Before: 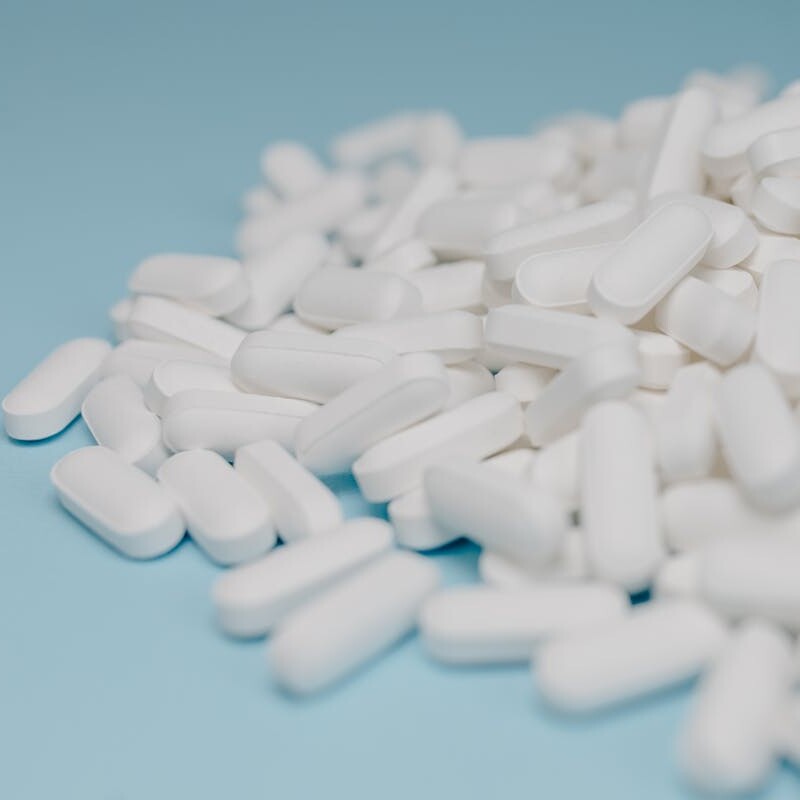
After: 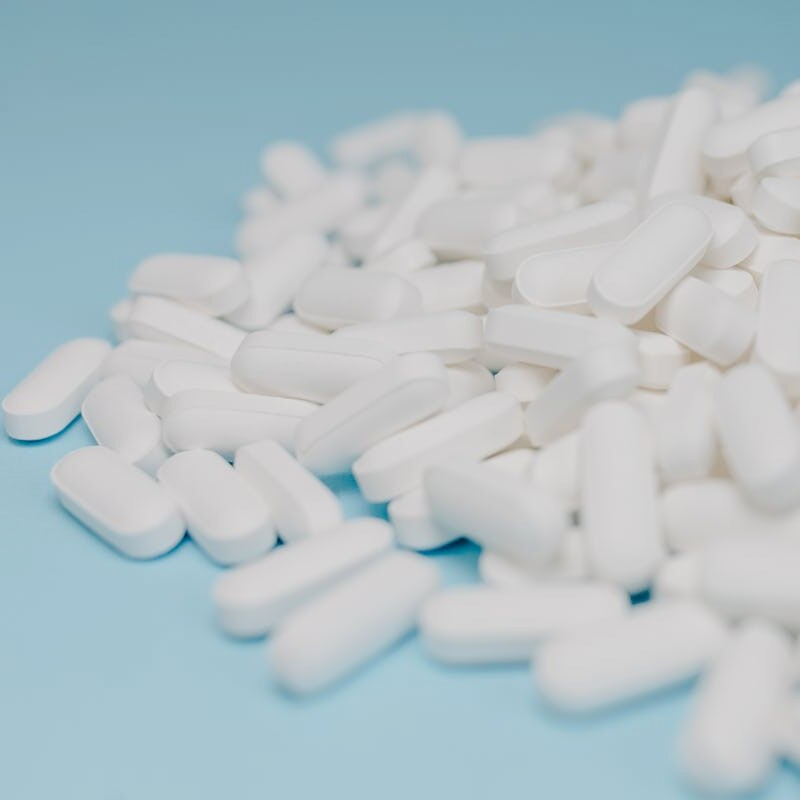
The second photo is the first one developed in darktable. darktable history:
rgb levels: preserve colors sum RGB, levels [[0.038, 0.433, 0.934], [0, 0.5, 1], [0, 0.5, 1]]
exposure: exposure 0.207 EV, compensate highlight preservation false
